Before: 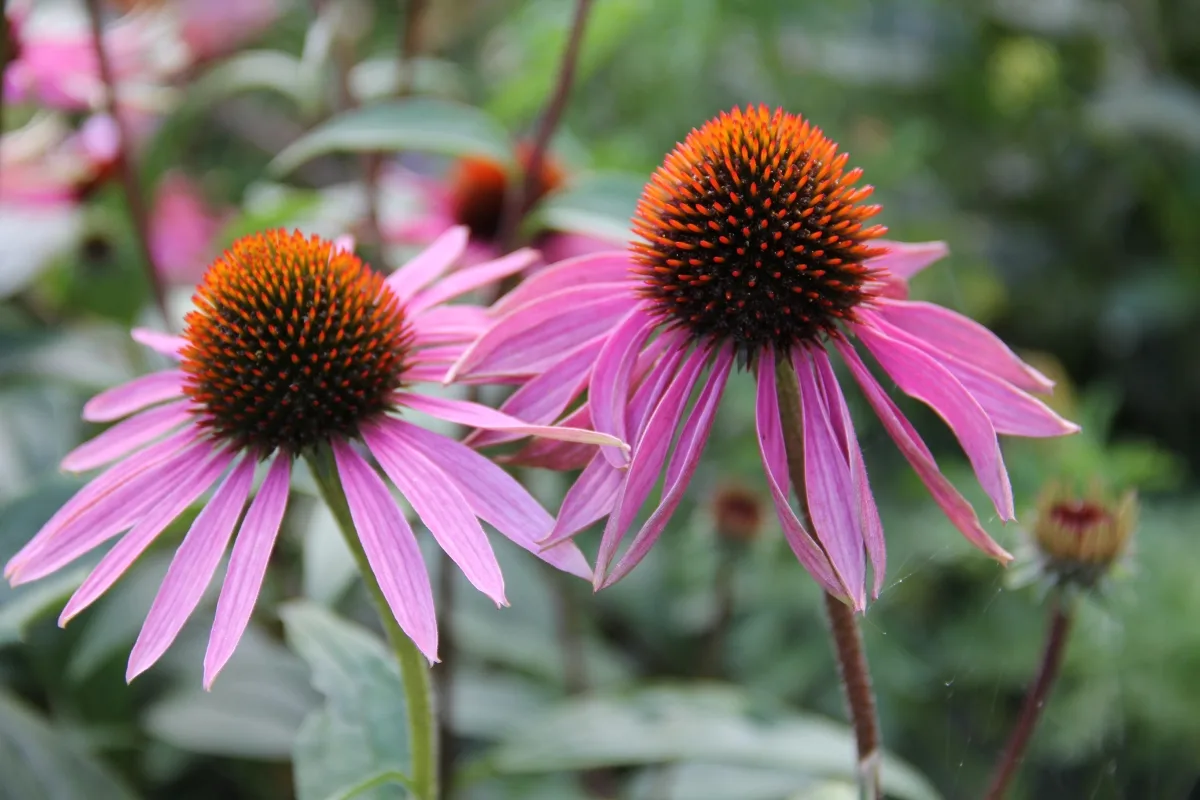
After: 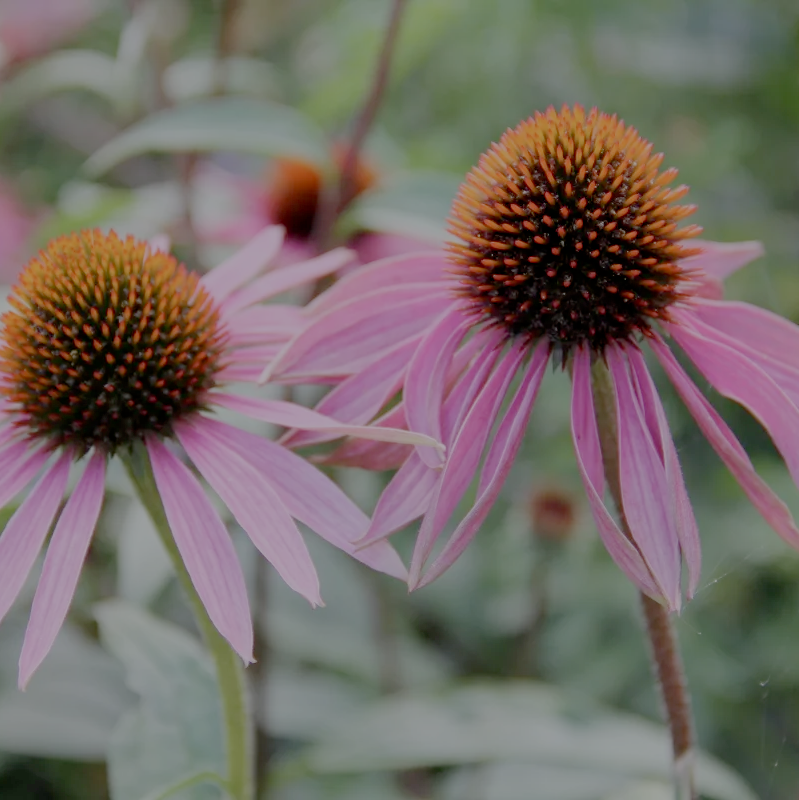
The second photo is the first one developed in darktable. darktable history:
crop: left 15.419%, right 17.914%
filmic rgb: white relative exposure 8 EV, threshold 3 EV, structure ↔ texture 100%, target black luminance 0%, hardness 2.44, latitude 76.53%, contrast 0.562, shadows ↔ highlights balance 0%, preserve chrominance no, color science v4 (2020), iterations of high-quality reconstruction 10, type of noise poissonian, enable highlight reconstruction true
